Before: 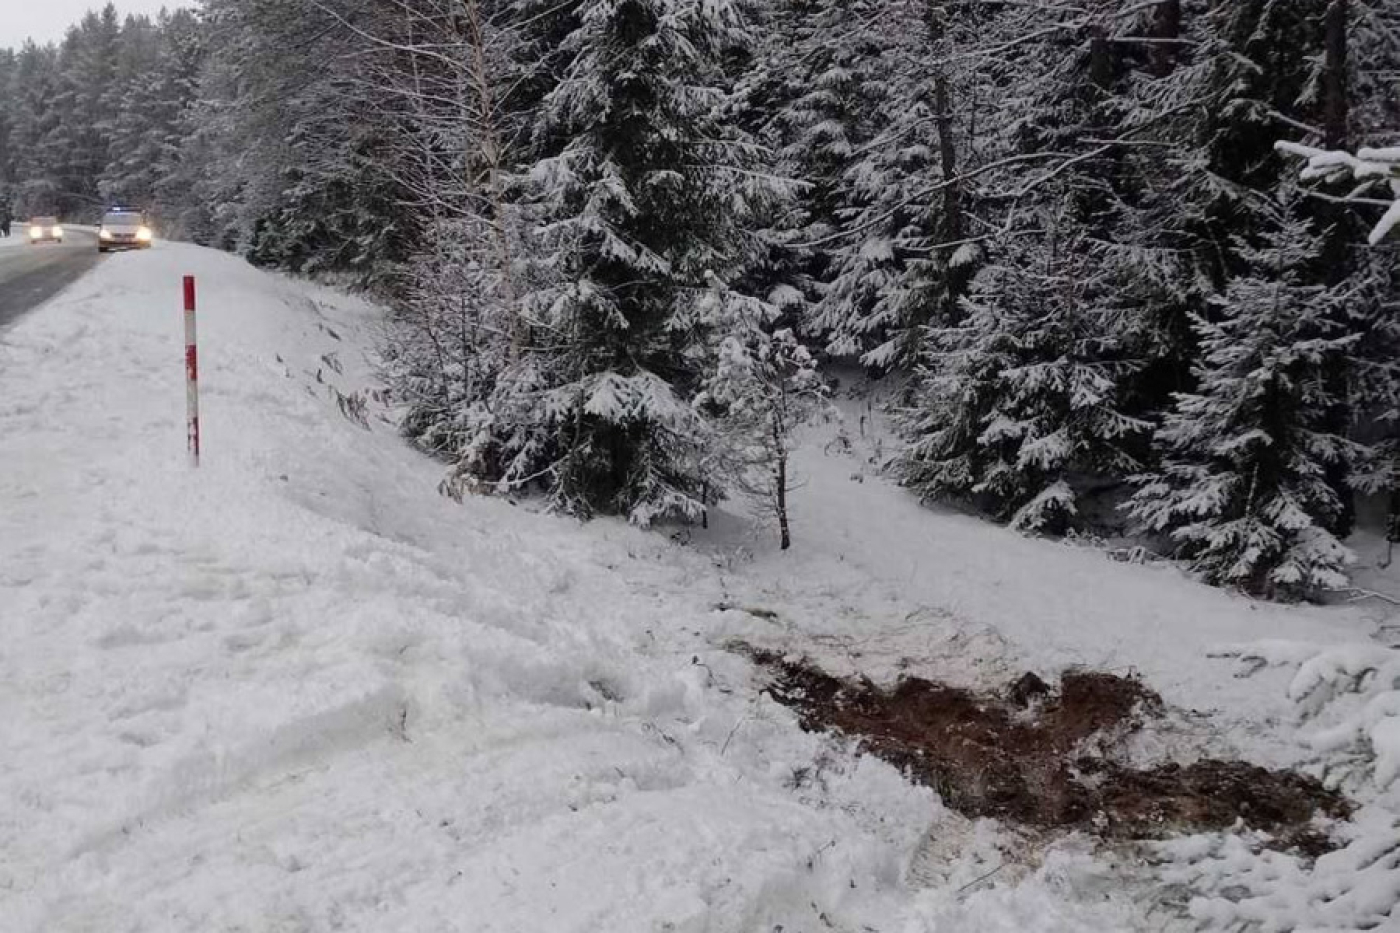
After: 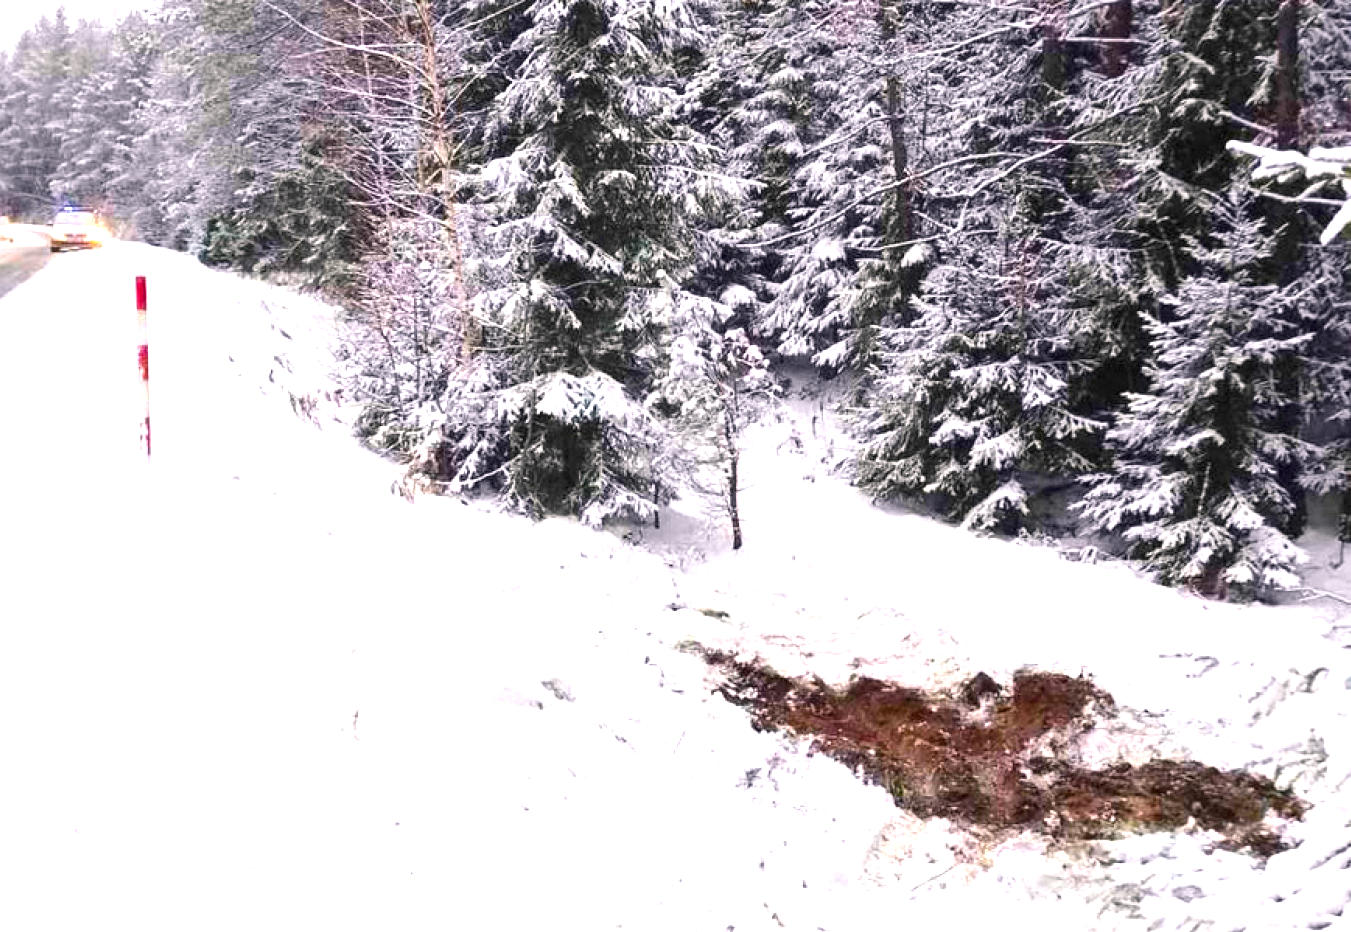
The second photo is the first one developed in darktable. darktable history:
exposure: black level correction 0, exposure 1.904 EV, compensate highlight preservation false
color balance rgb: highlights gain › chroma 0.869%, highlights gain › hue 27.44°, global offset › hue 171.64°, perceptual saturation grading › global saturation 19.657%, global vibrance 50.662%
crop and rotate: left 3.482%
